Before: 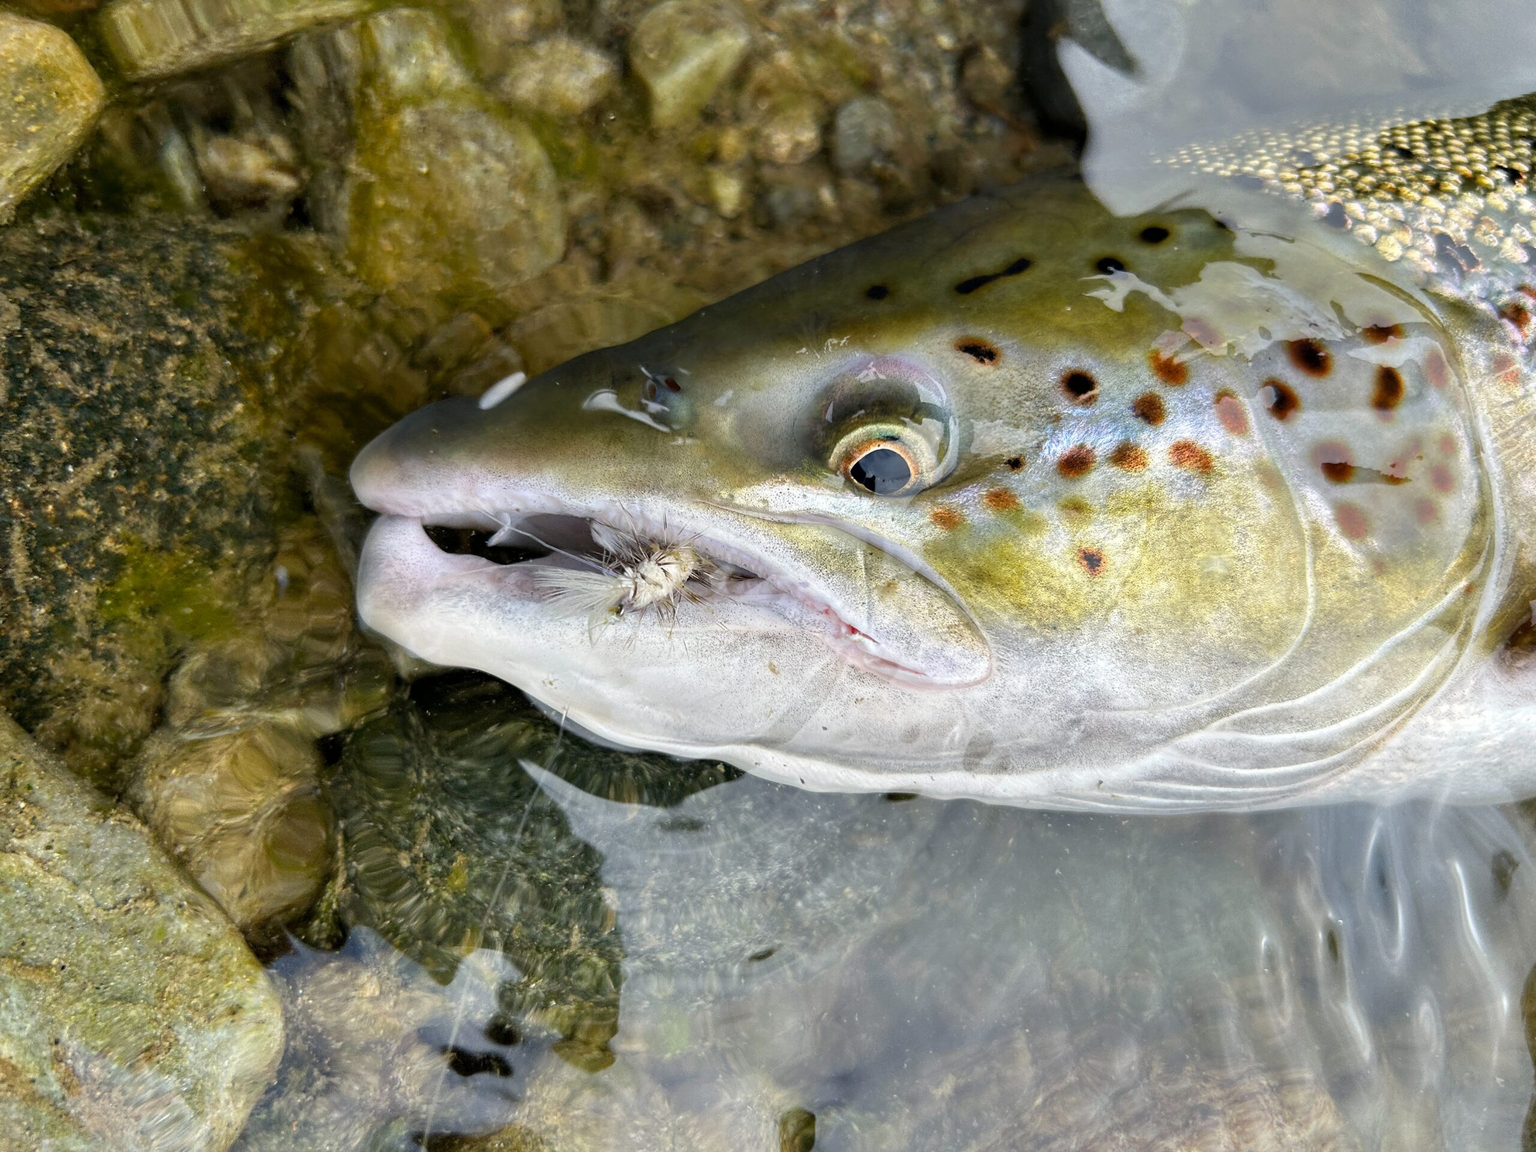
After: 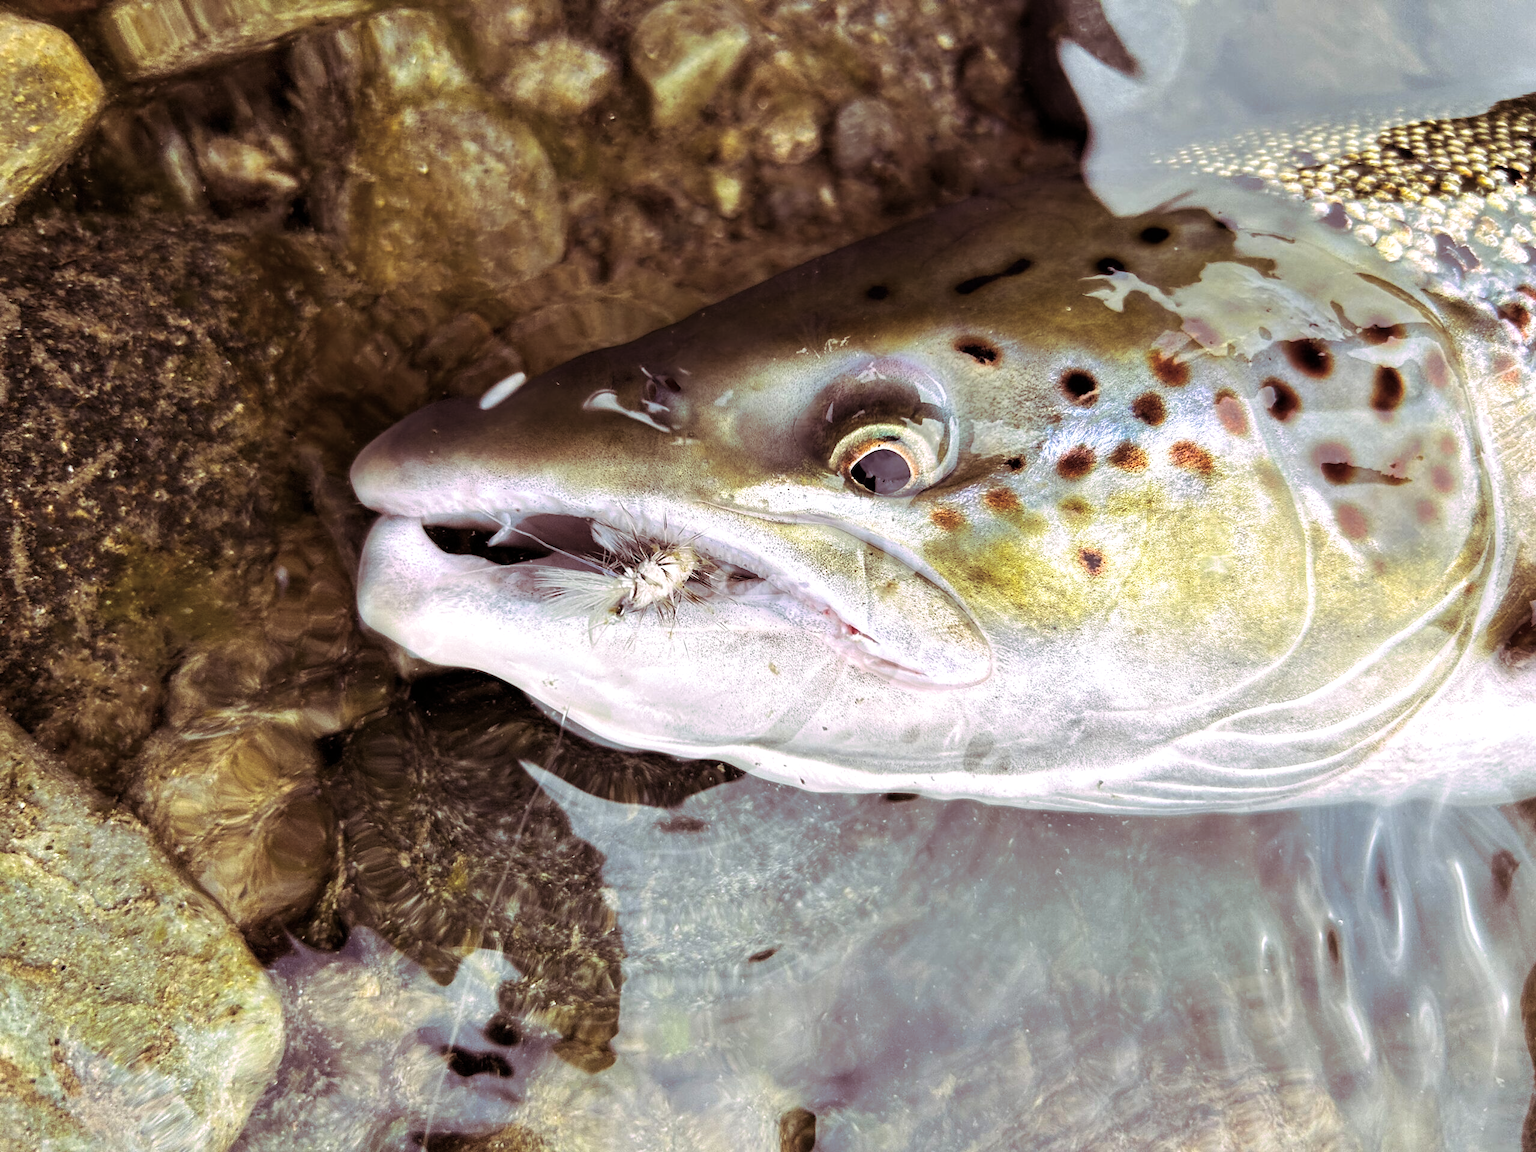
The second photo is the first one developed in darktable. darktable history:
split-toning: highlights › hue 298.8°, highlights › saturation 0.73, compress 41.76%
tone equalizer: -8 EV -0.417 EV, -7 EV -0.389 EV, -6 EV -0.333 EV, -5 EV -0.222 EV, -3 EV 0.222 EV, -2 EV 0.333 EV, -1 EV 0.389 EV, +0 EV 0.417 EV, edges refinement/feathering 500, mask exposure compensation -1.57 EV, preserve details no
